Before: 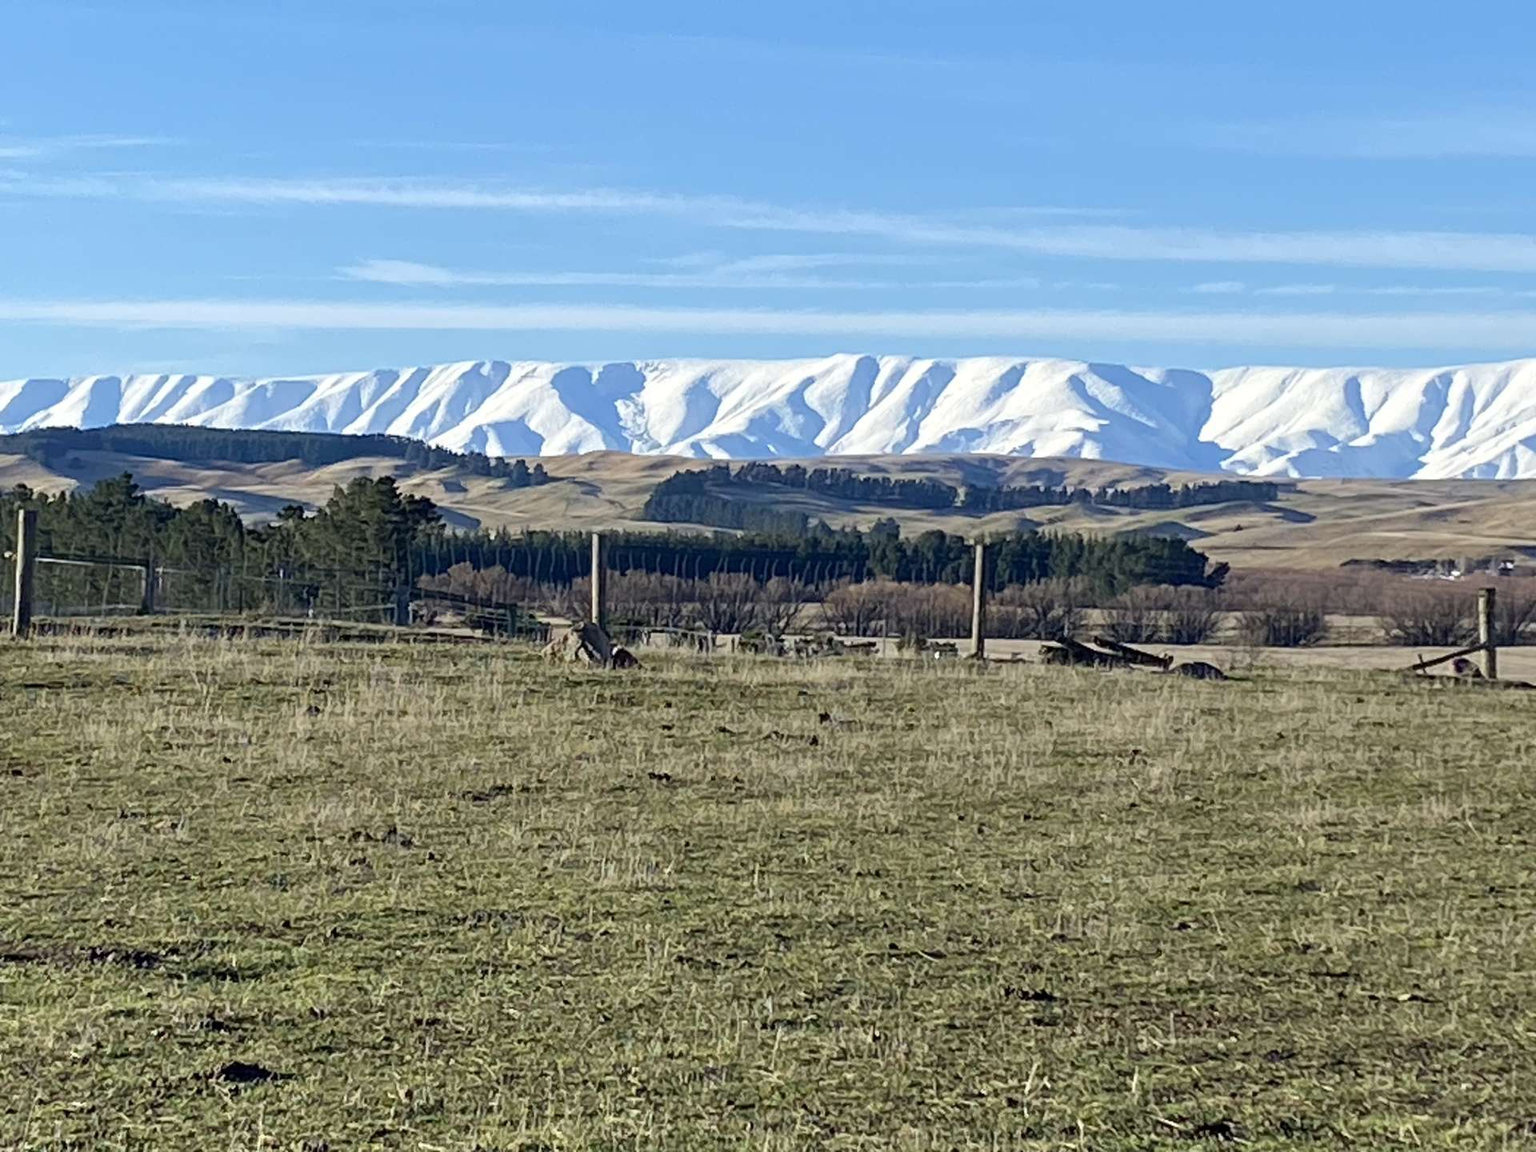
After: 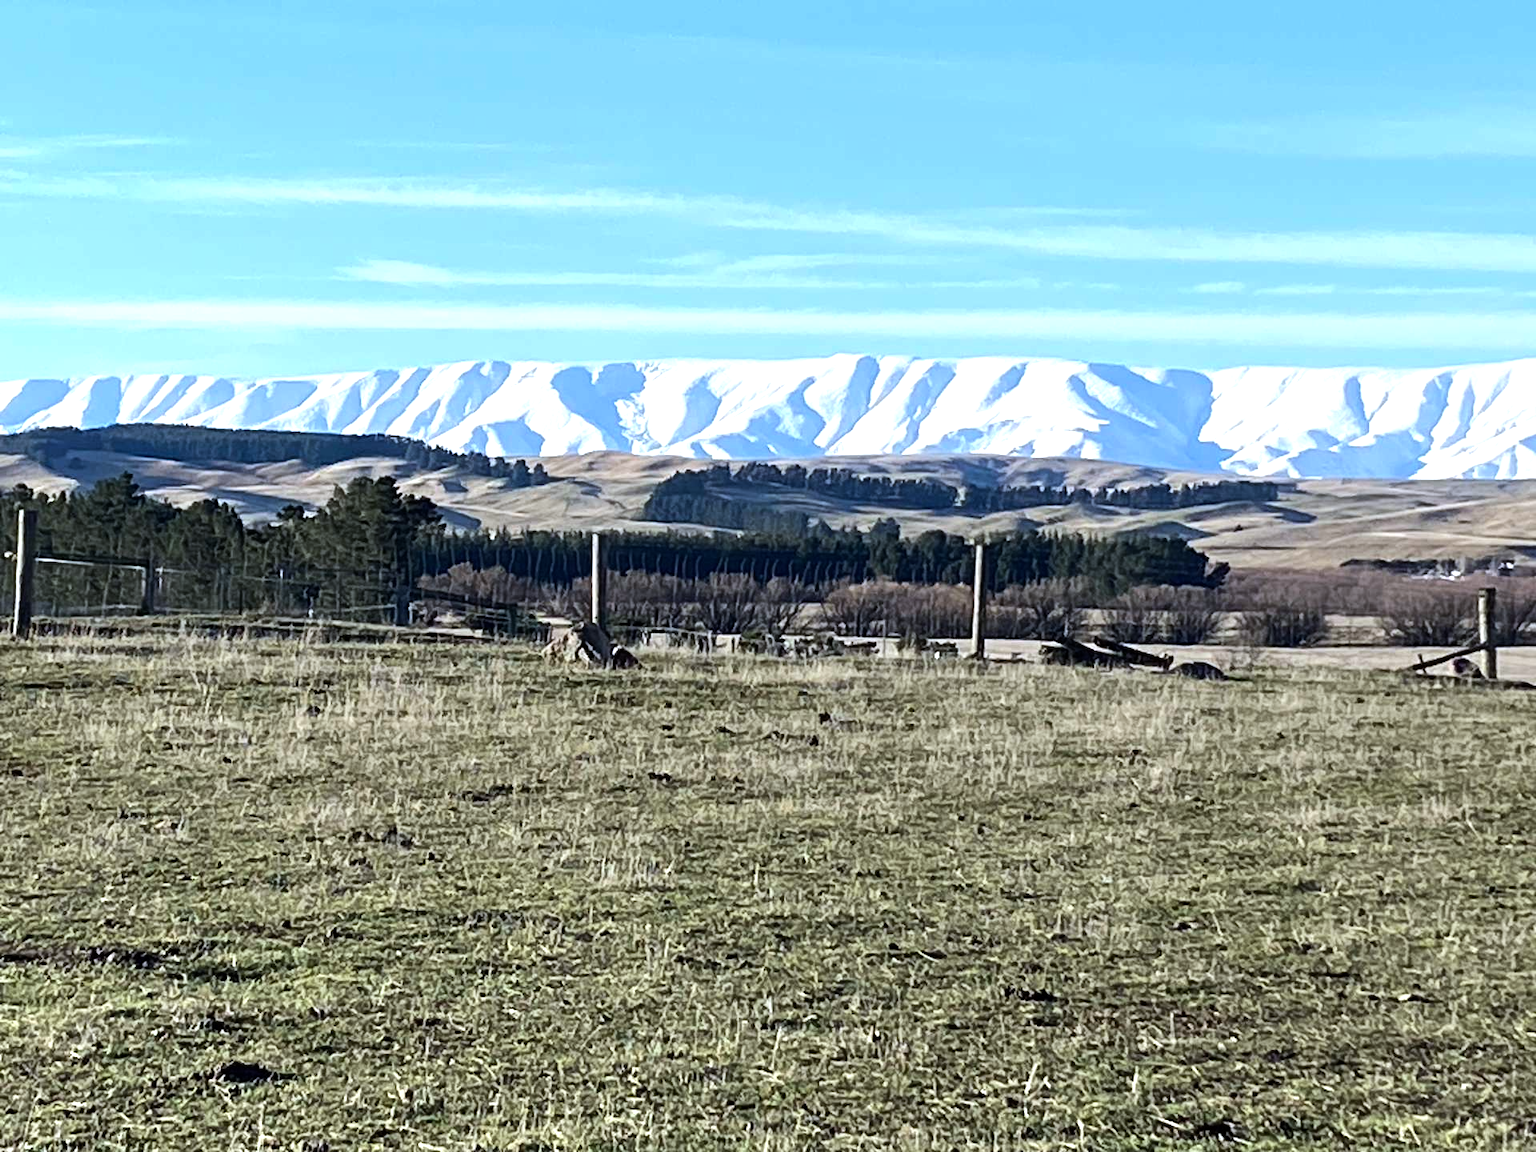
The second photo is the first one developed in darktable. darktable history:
rotate and perspective: automatic cropping original format, crop left 0, crop top 0
color correction: highlights a* -0.772, highlights b* -8.92
tone equalizer: -8 EV -0.75 EV, -7 EV -0.7 EV, -6 EV -0.6 EV, -5 EV -0.4 EV, -3 EV 0.4 EV, -2 EV 0.6 EV, -1 EV 0.7 EV, +0 EV 0.75 EV, edges refinement/feathering 500, mask exposure compensation -1.57 EV, preserve details no
